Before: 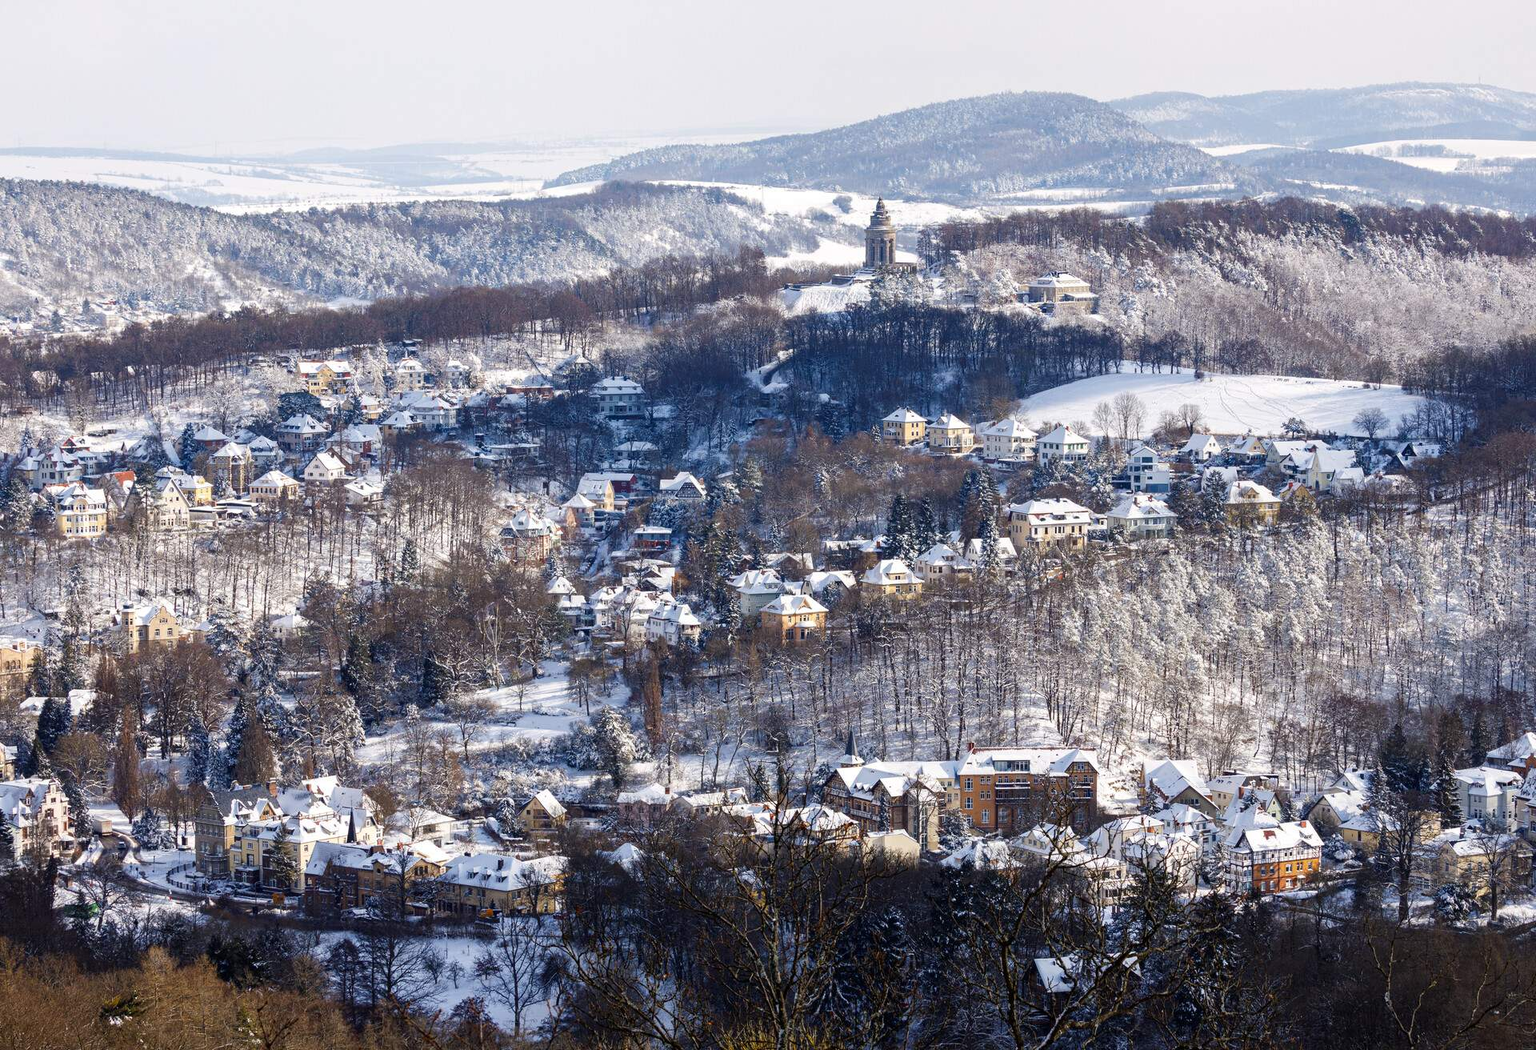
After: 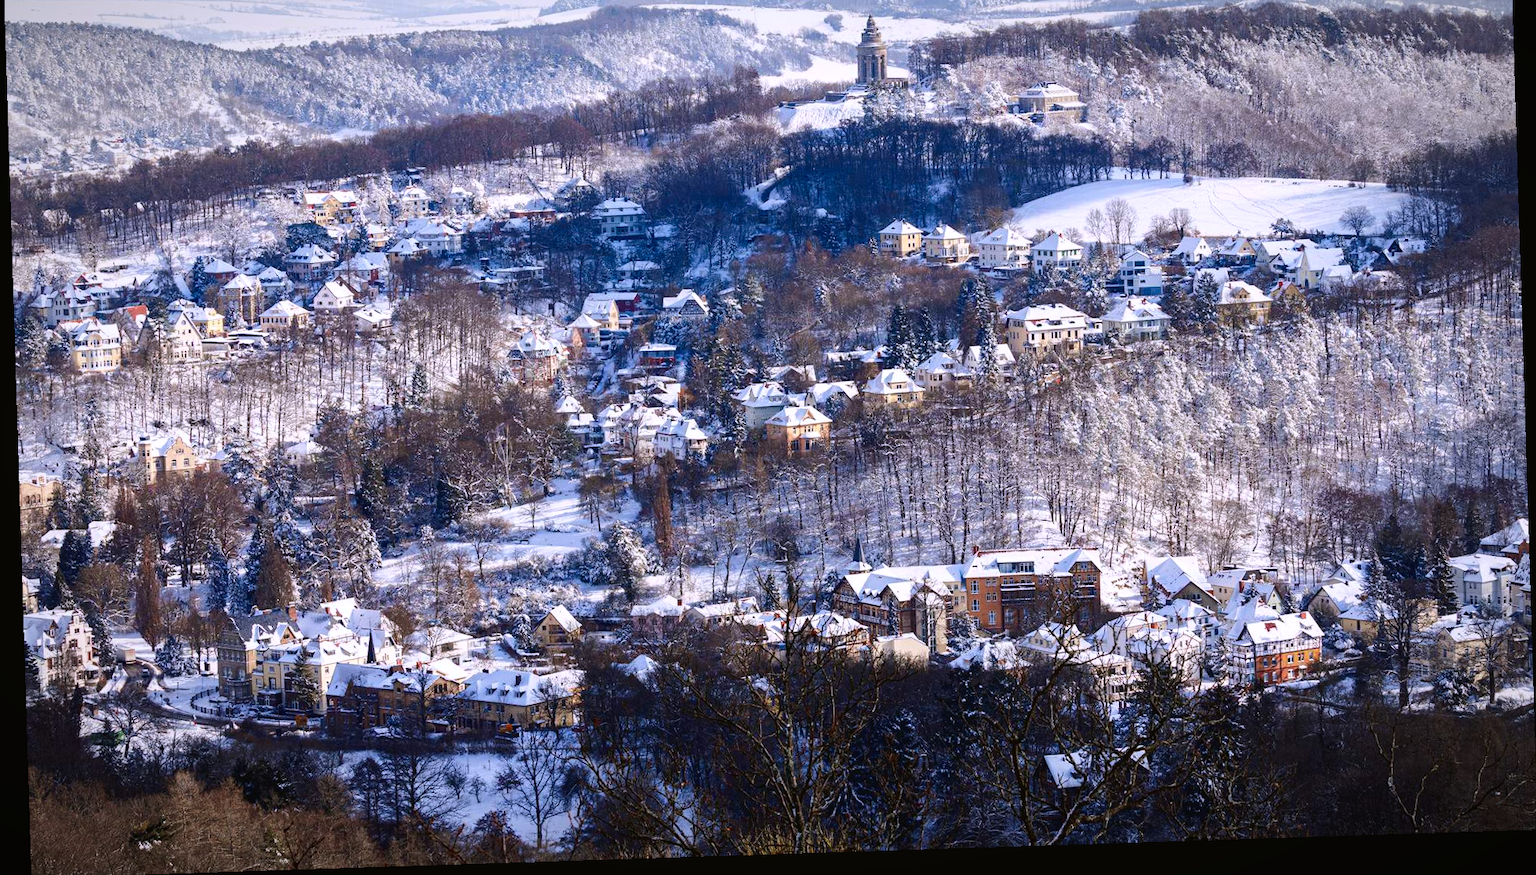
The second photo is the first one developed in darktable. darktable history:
crop and rotate: top 18.507%
tone curve: curves: ch0 [(0, 0.021) (0.059, 0.053) (0.212, 0.18) (0.337, 0.304) (0.495, 0.505) (0.725, 0.731) (0.89, 0.919) (1, 1)]; ch1 [(0, 0) (0.094, 0.081) (0.311, 0.282) (0.421, 0.417) (0.479, 0.475) (0.54, 0.55) (0.615, 0.65) (0.683, 0.688) (1, 1)]; ch2 [(0, 0) (0.257, 0.217) (0.44, 0.431) (0.498, 0.507) (0.603, 0.598) (1, 1)], color space Lab, independent channels, preserve colors none
vignetting: fall-off radius 70%, automatic ratio true
rotate and perspective: rotation -1.77°, lens shift (horizontal) 0.004, automatic cropping off
white balance: red 1.004, blue 1.096
